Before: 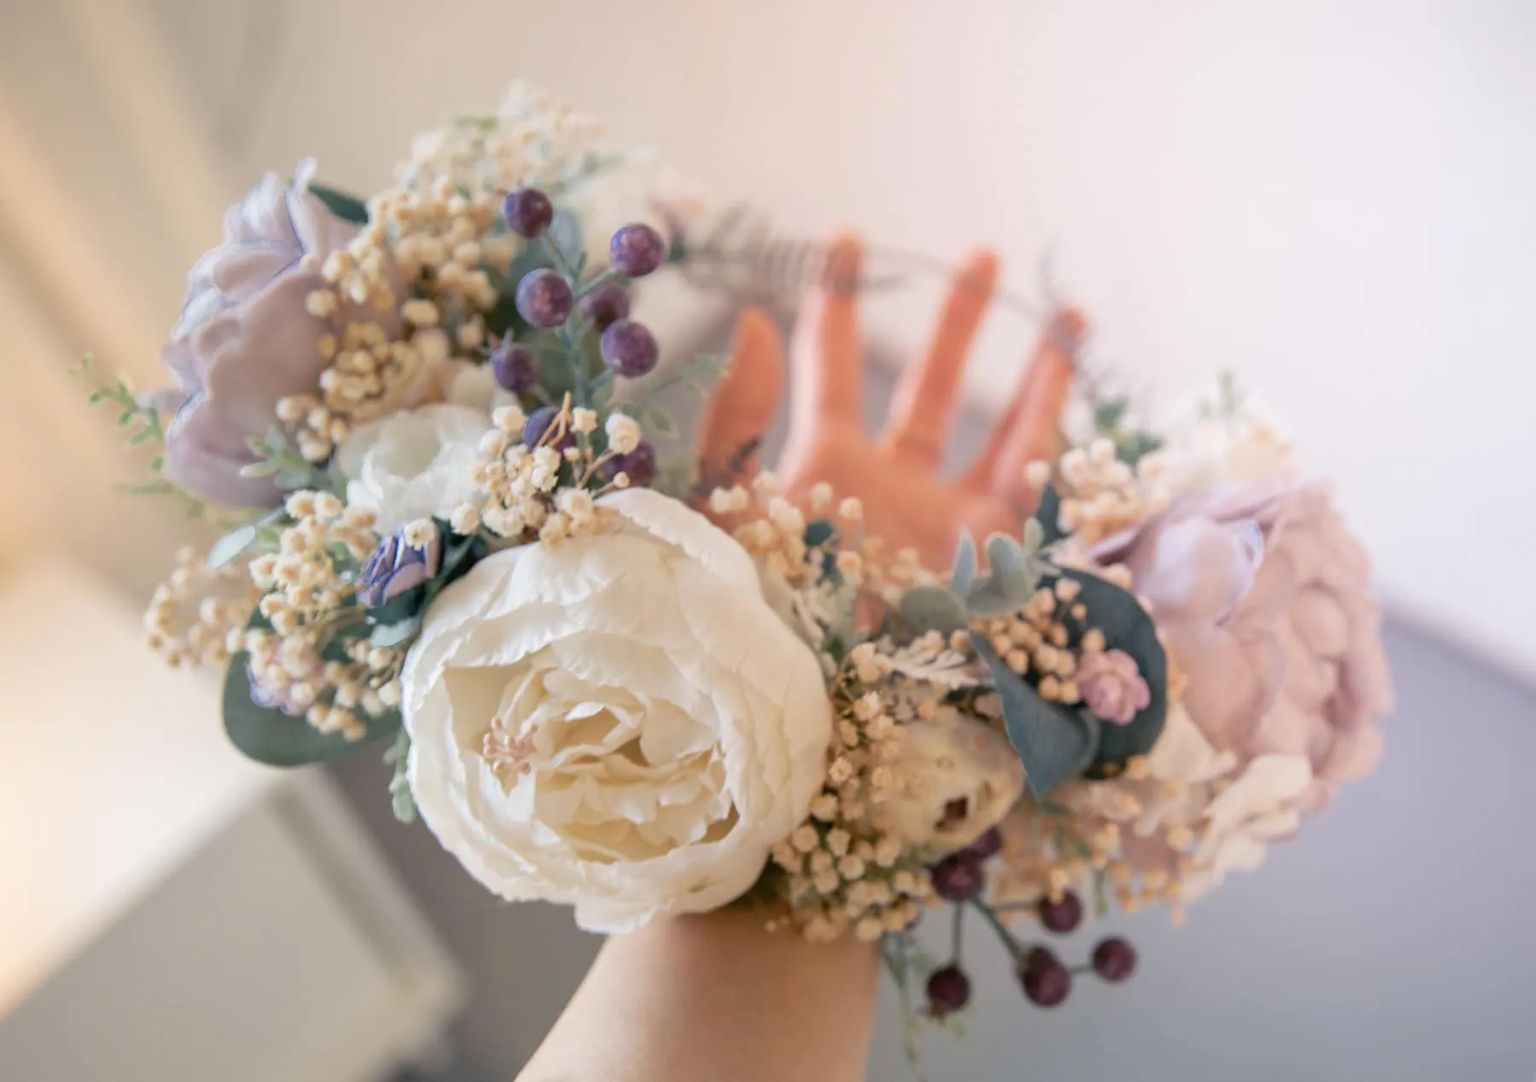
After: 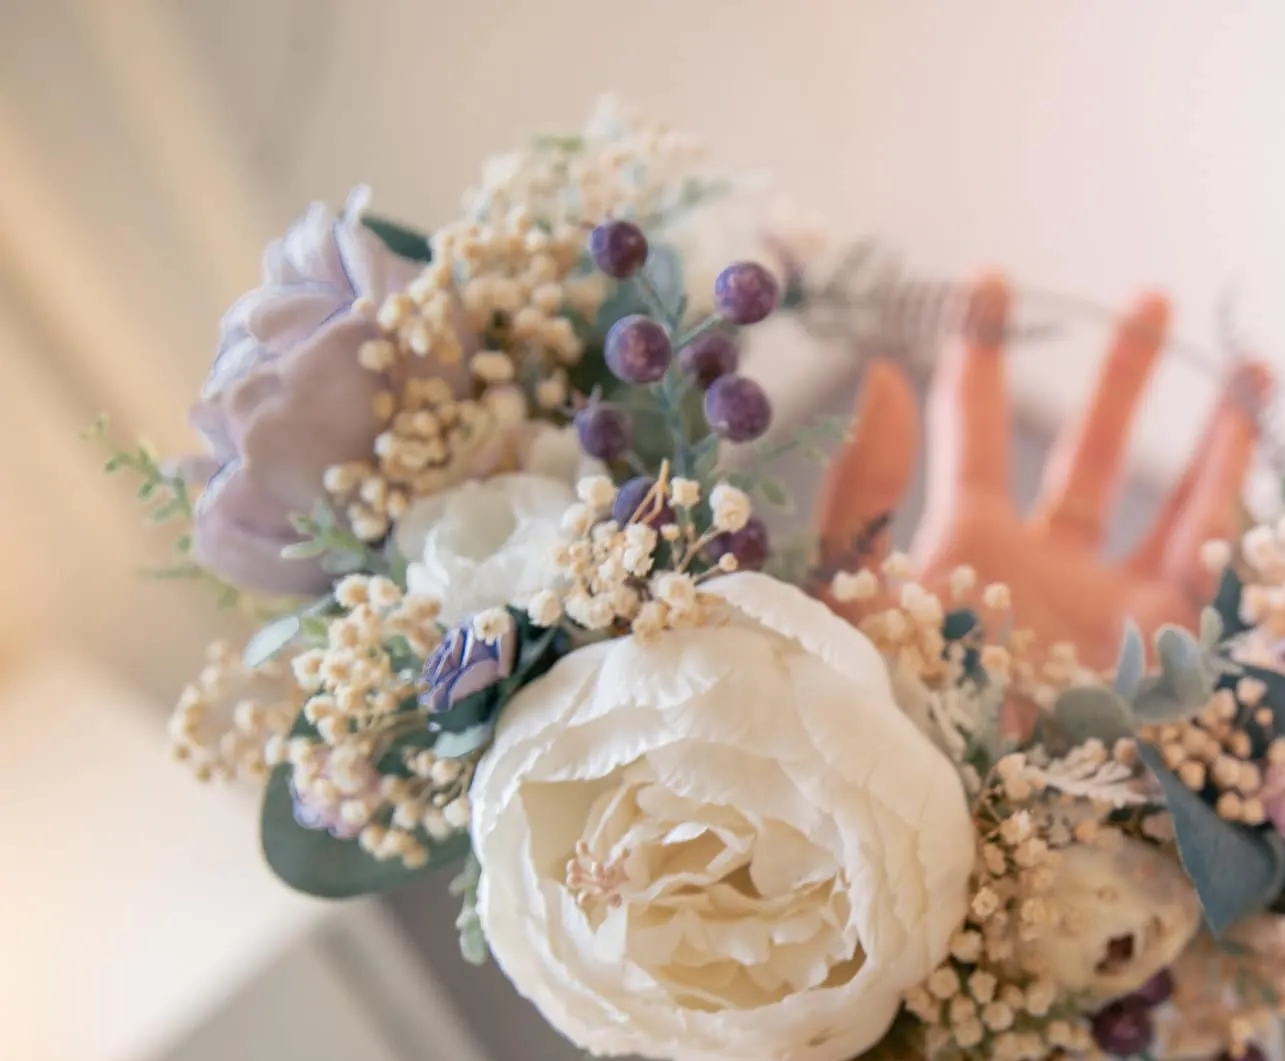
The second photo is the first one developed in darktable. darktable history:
crop: right 28.565%, bottom 16.261%
